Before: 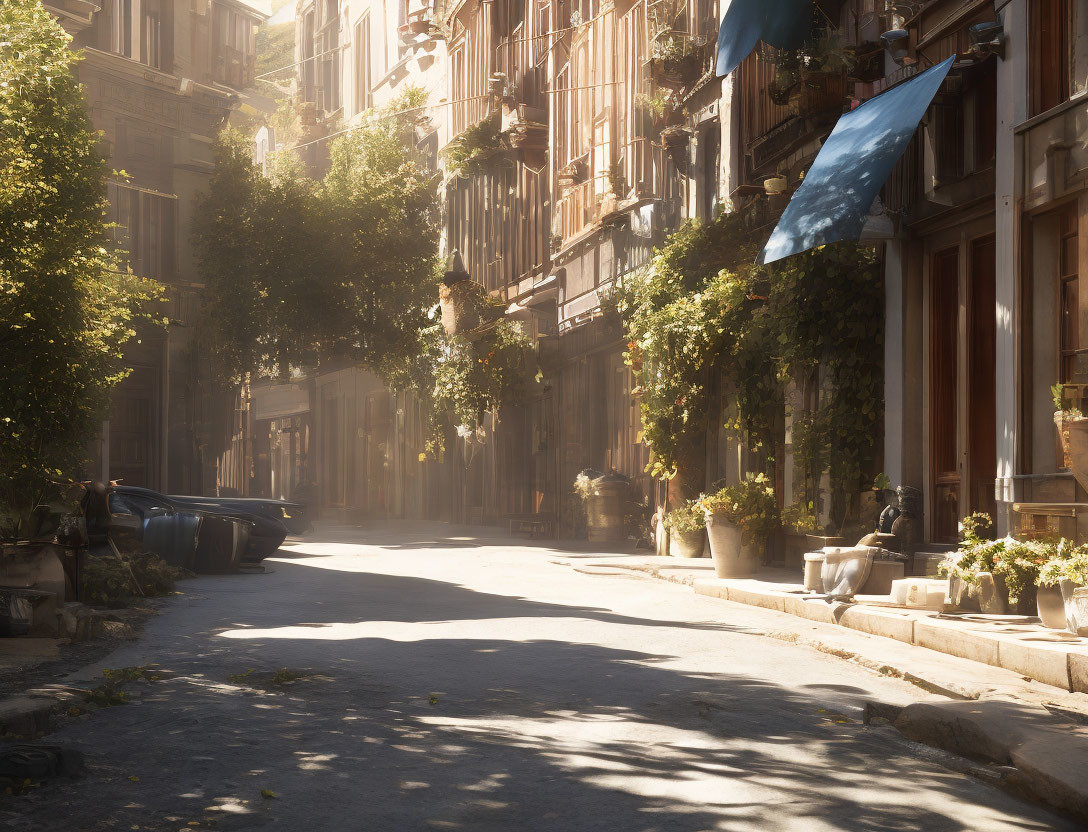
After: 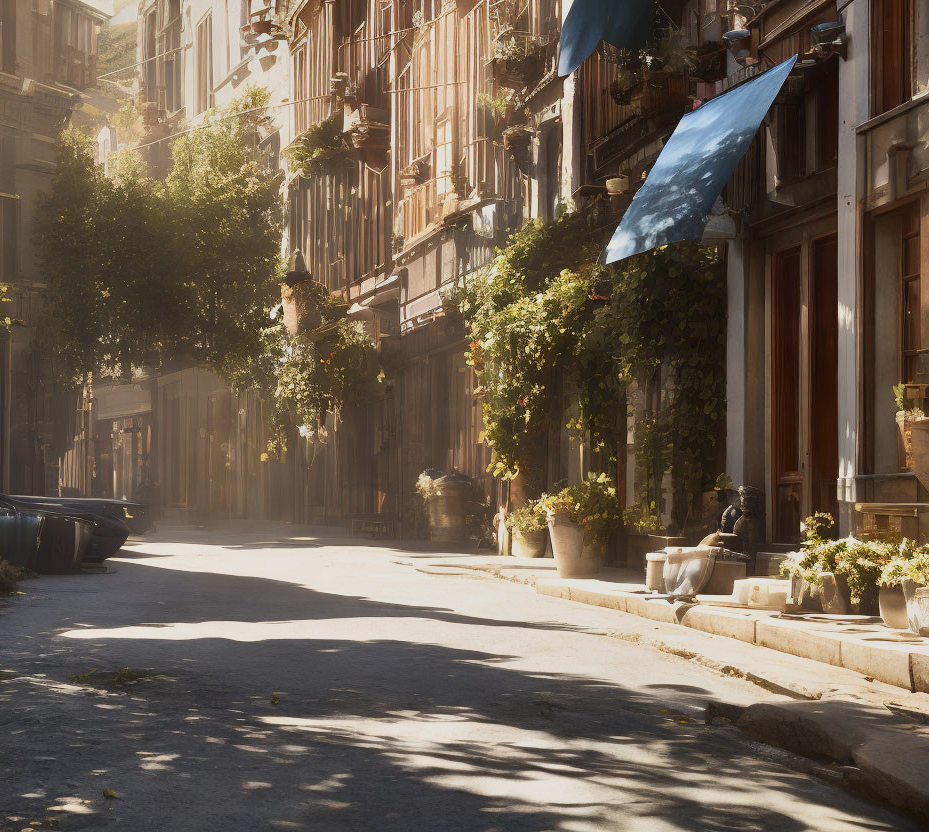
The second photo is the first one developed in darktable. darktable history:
crop and rotate: left 14.584%
shadows and highlights: shadows 80.73, white point adjustment -9.07, highlights -61.46, soften with gaussian
contrast brightness saturation: contrast 0.14
